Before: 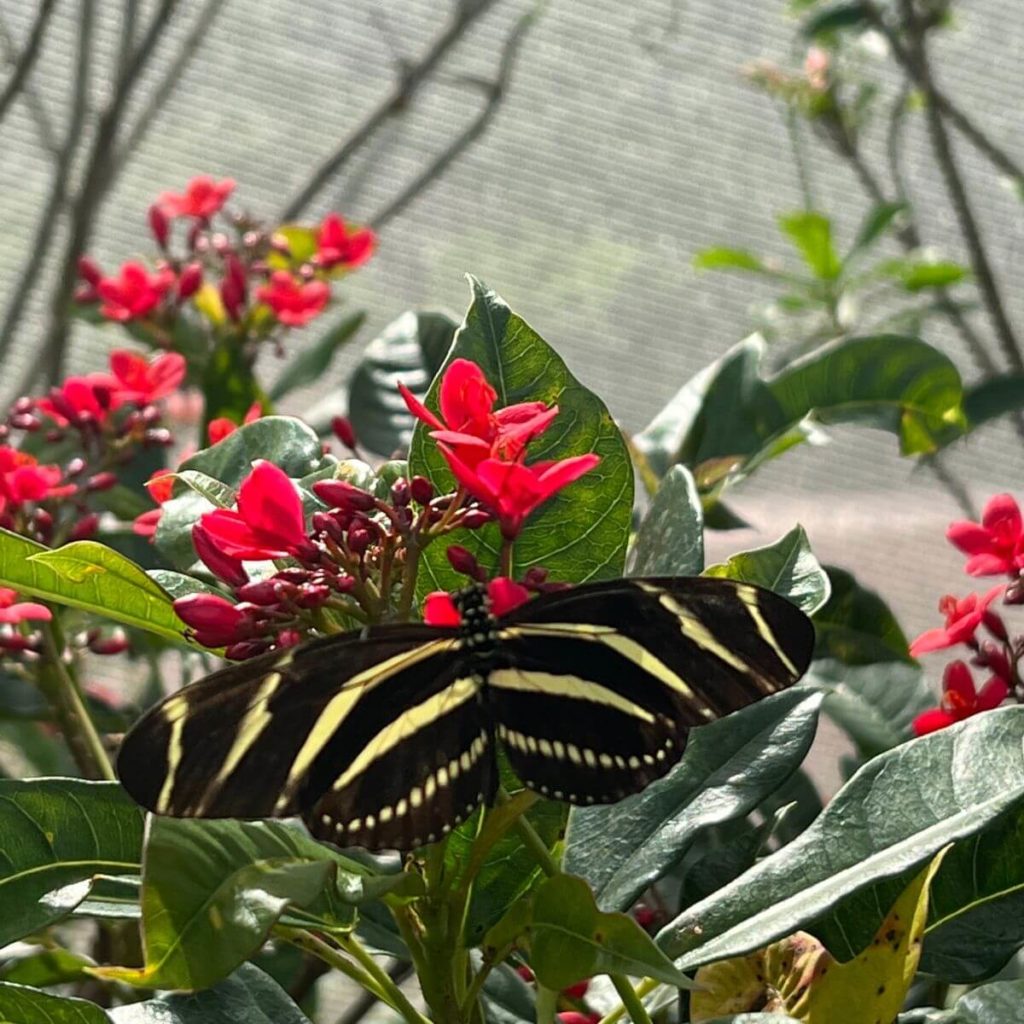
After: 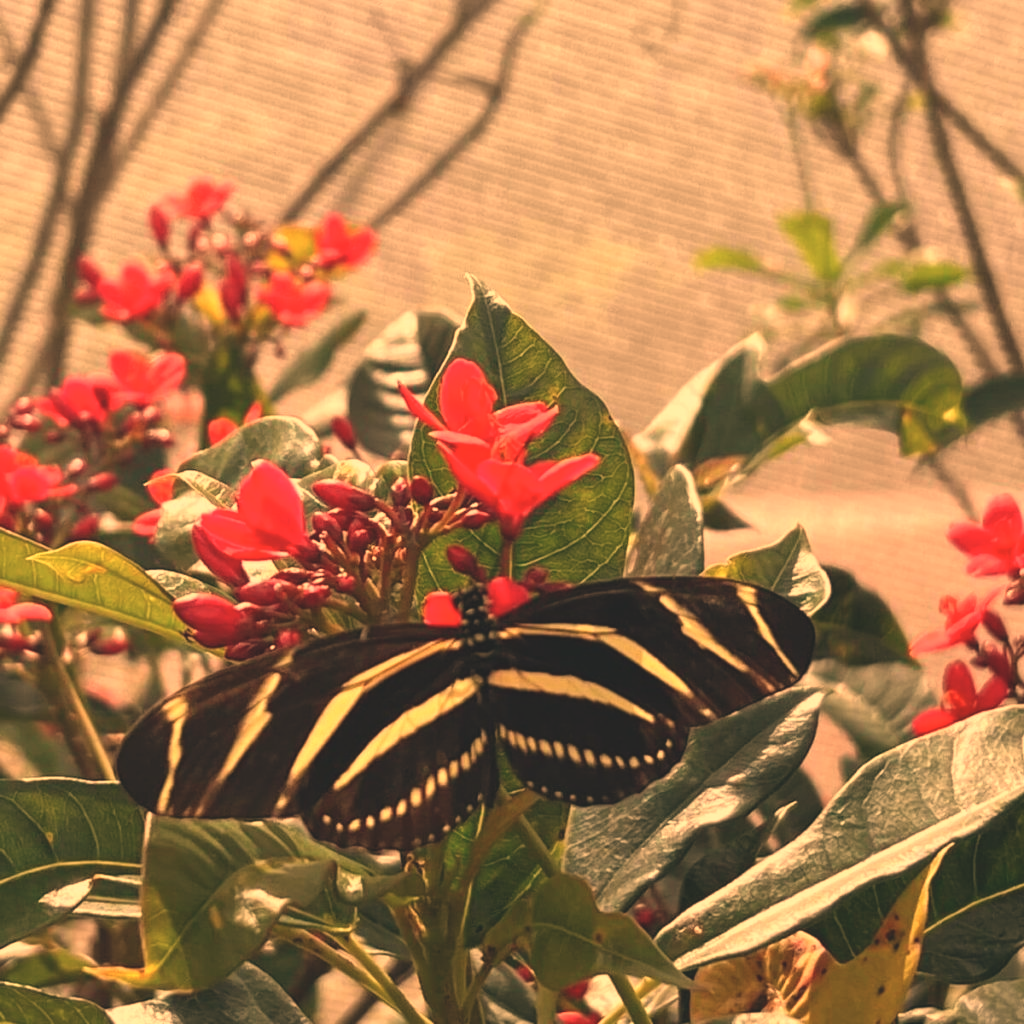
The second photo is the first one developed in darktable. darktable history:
color balance: lift [1.01, 1, 1, 1], gamma [1.097, 1, 1, 1], gain [0.85, 1, 1, 1]
white balance: red 1.467, blue 0.684
